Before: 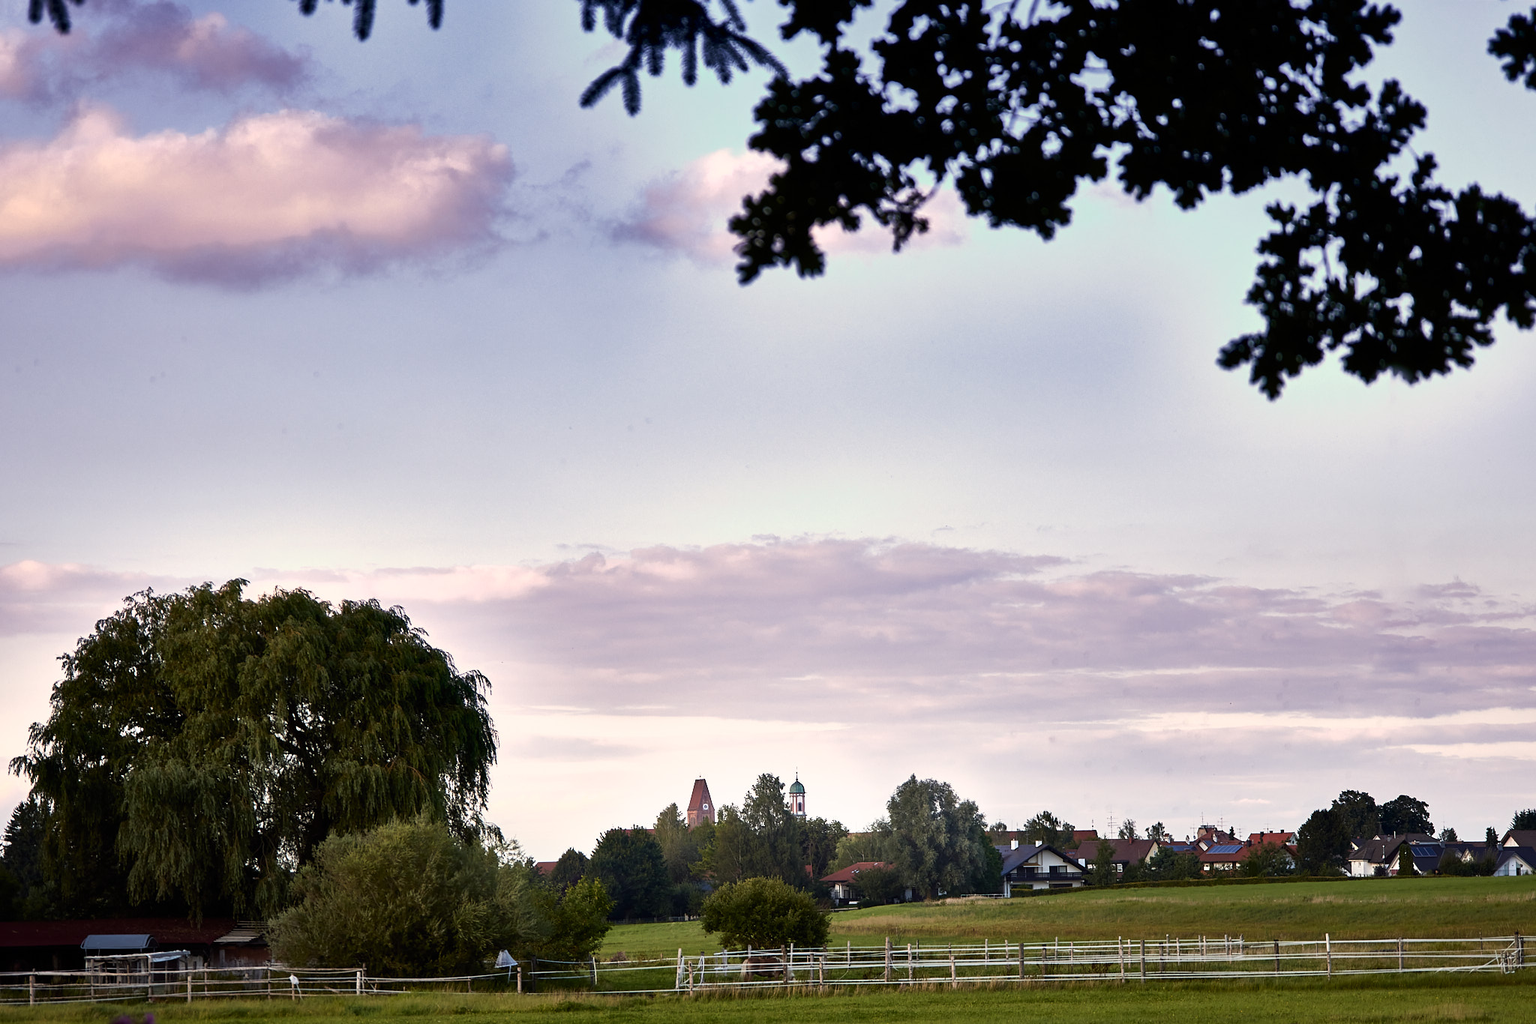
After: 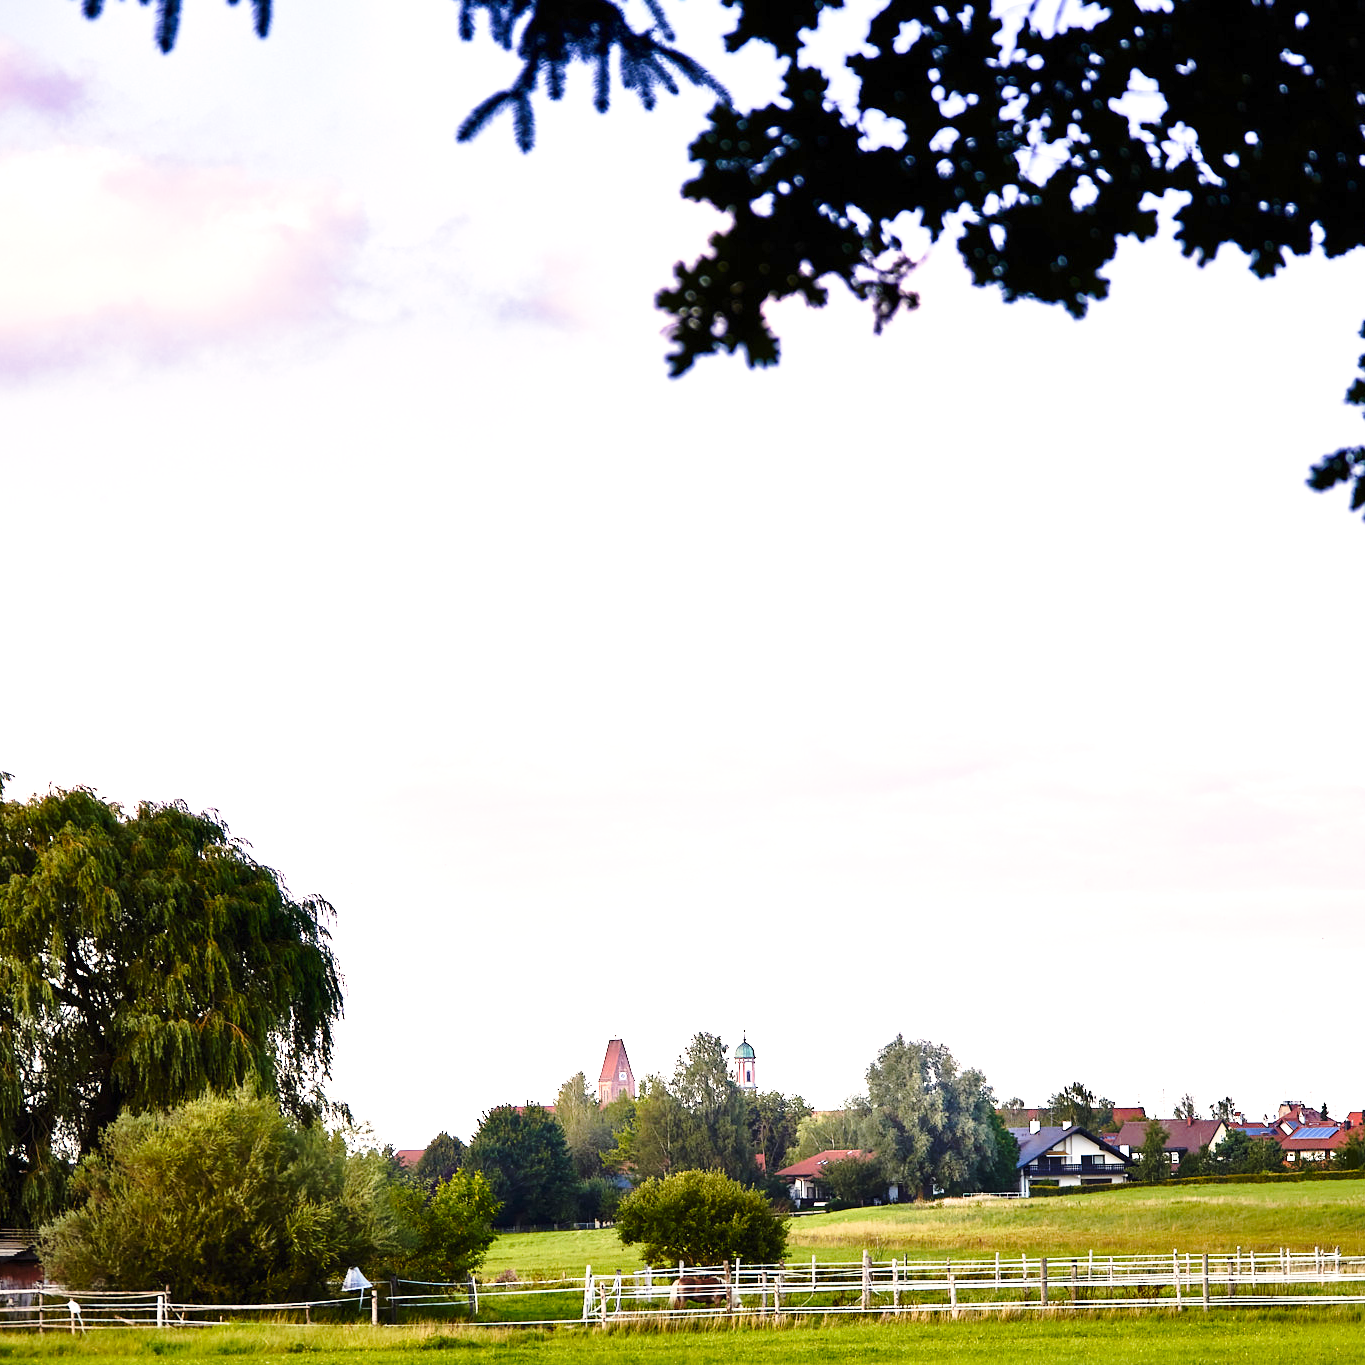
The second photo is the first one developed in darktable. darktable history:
color correction: highlights a* 0.816, highlights b* 2.78, saturation 1.1
crop and rotate: left 15.546%, right 17.787%
base curve: curves: ch0 [(0, 0) (0.028, 0.03) (0.121, 0.232) (0.46, 0.748) (0.859, 0.968) (1, 1)], preserve colors none
exposure: exposure 0.999 EV, compensate highlight preservation false
